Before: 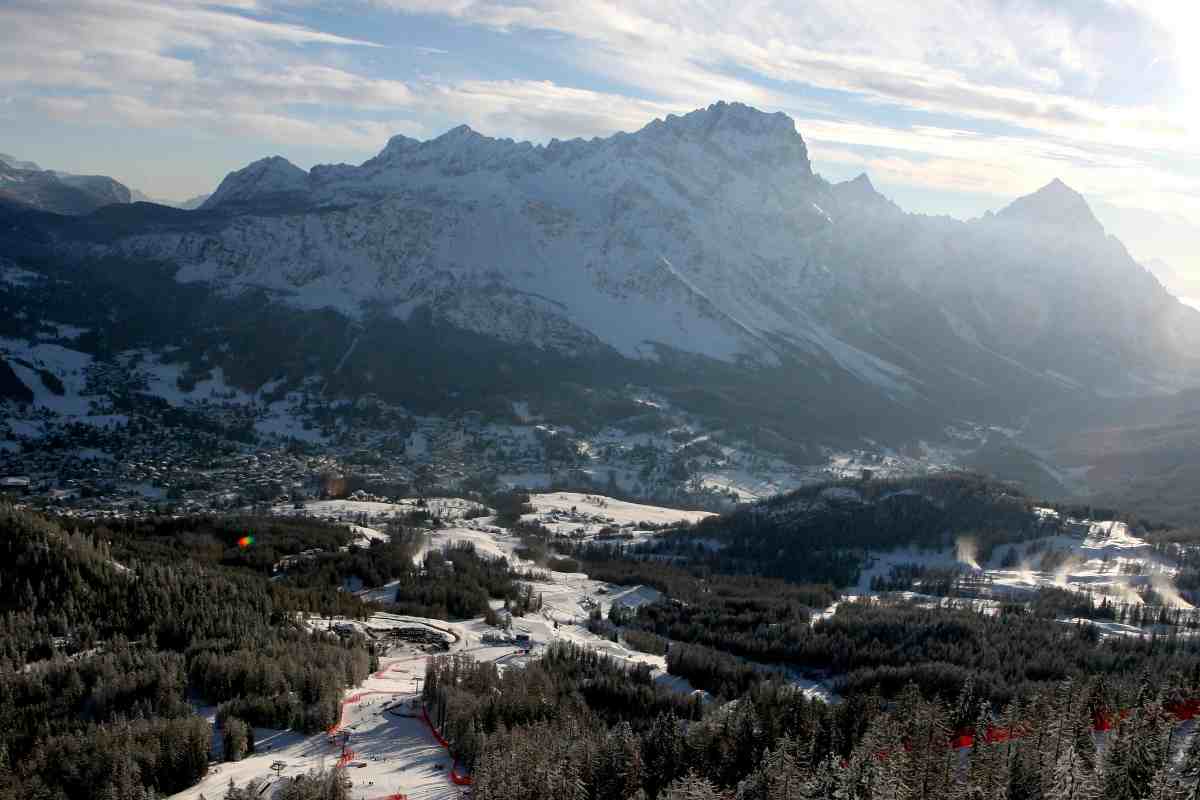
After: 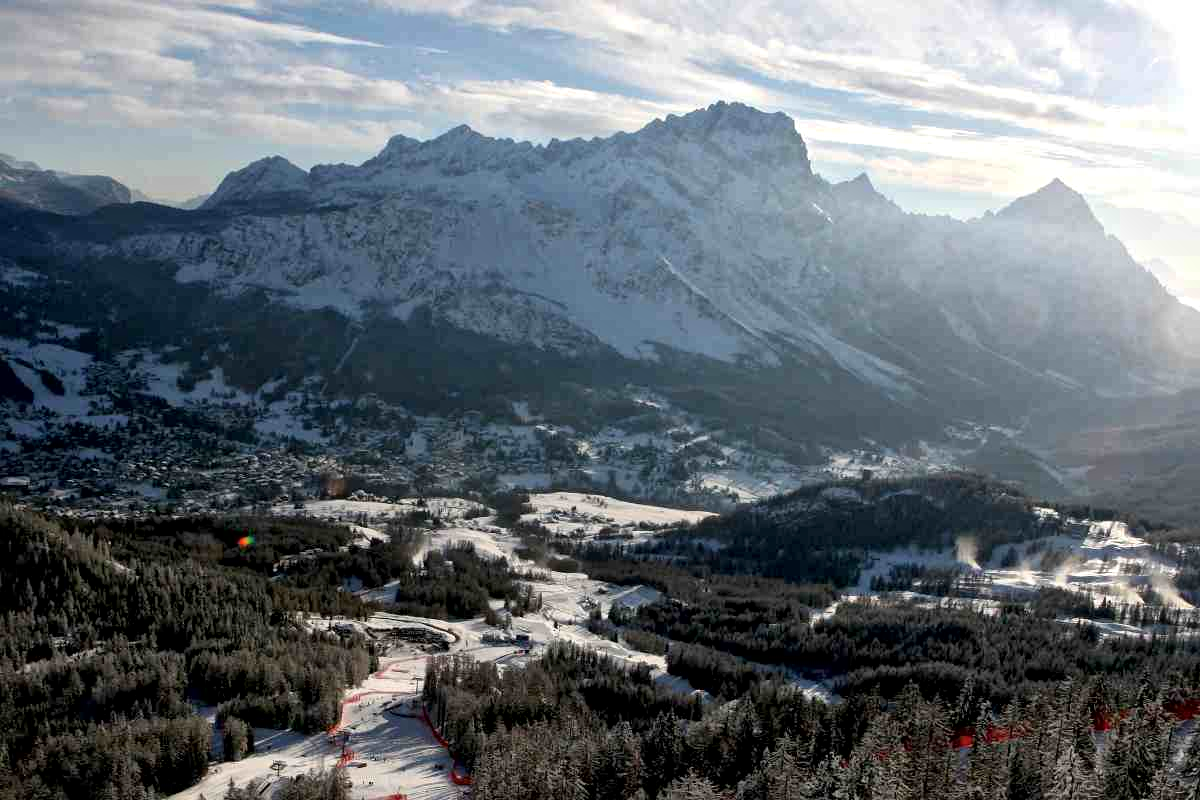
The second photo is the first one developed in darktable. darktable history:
local contrast: mode bilateral grid, contrast 21, coarseness 20, detail 150%, midtone range 0.2
